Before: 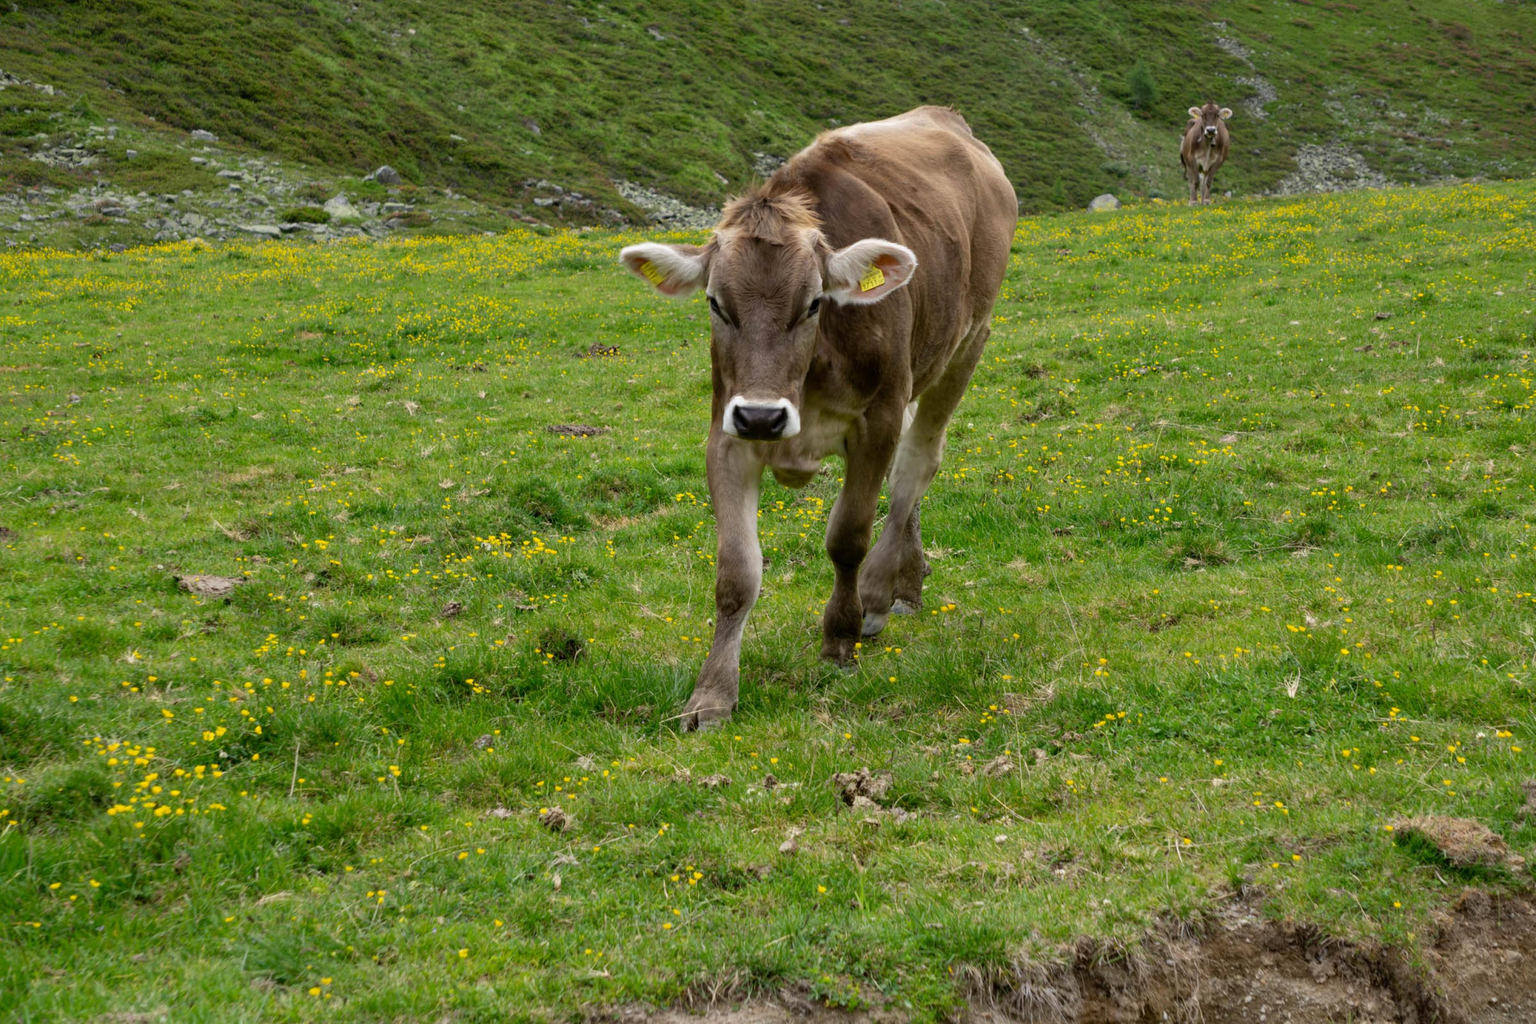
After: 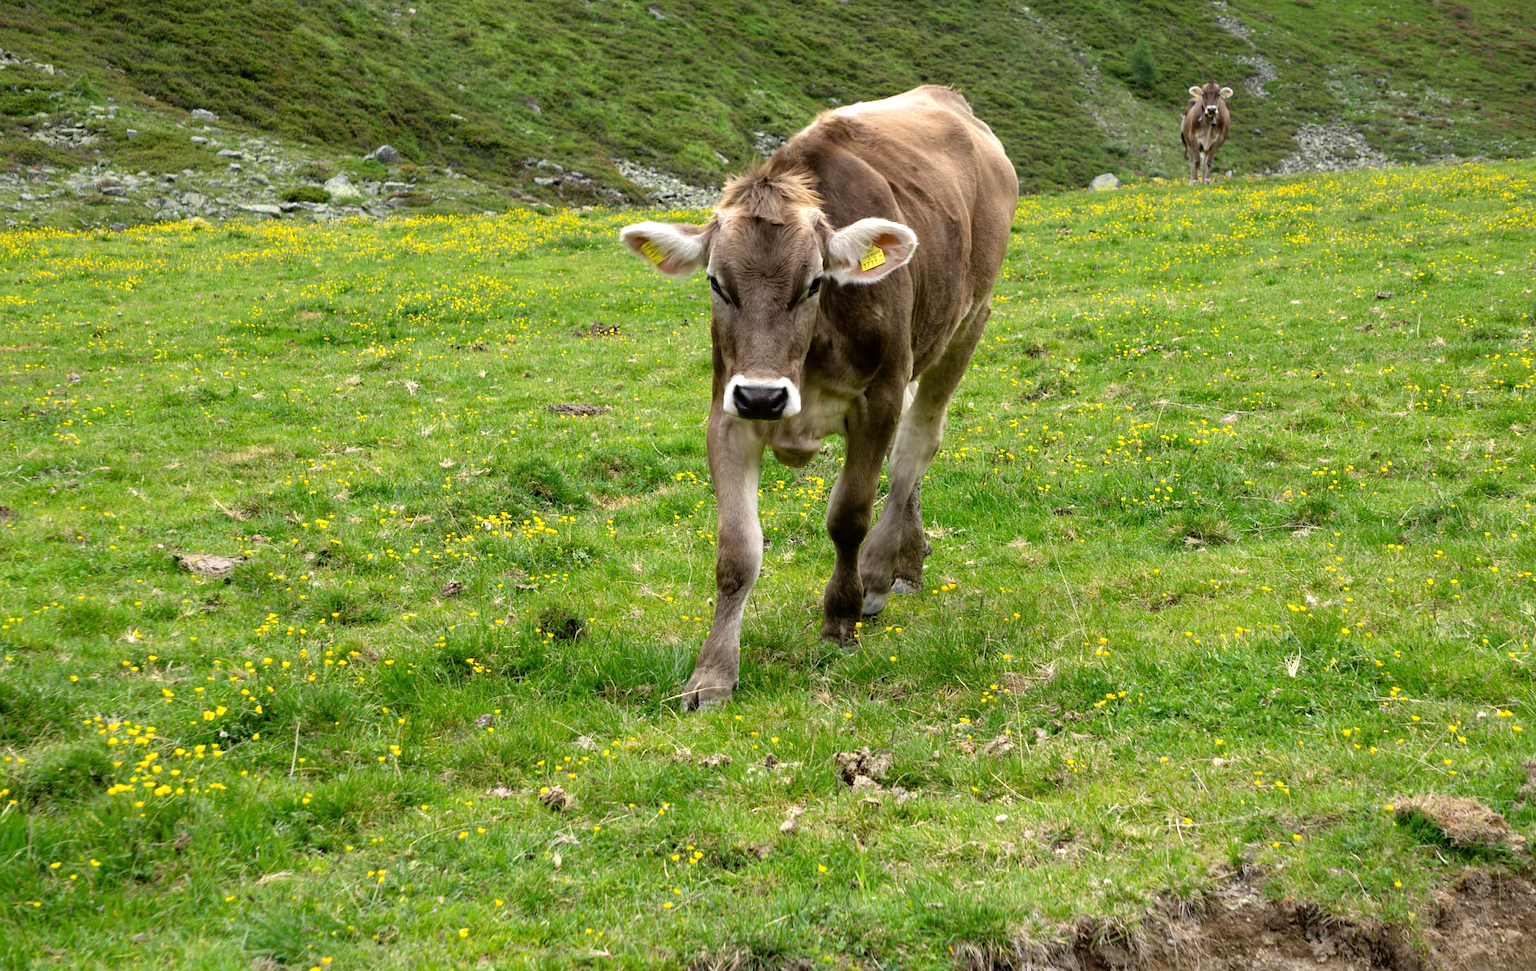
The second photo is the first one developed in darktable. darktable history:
tone equalizer: -8 EV -0.768 EV, -7 EV -0.732 EV, -6 EV -0.637 EV, -5 EV -0.421 EV, -3 EV 0.401 EV, -2 EV 0.6 EV, -1 EV 0.701 EV, +0 EV 0.759 EV
crop and rotate: top 2.046%, bottom 3.097%
sharpen: radius 1.049
